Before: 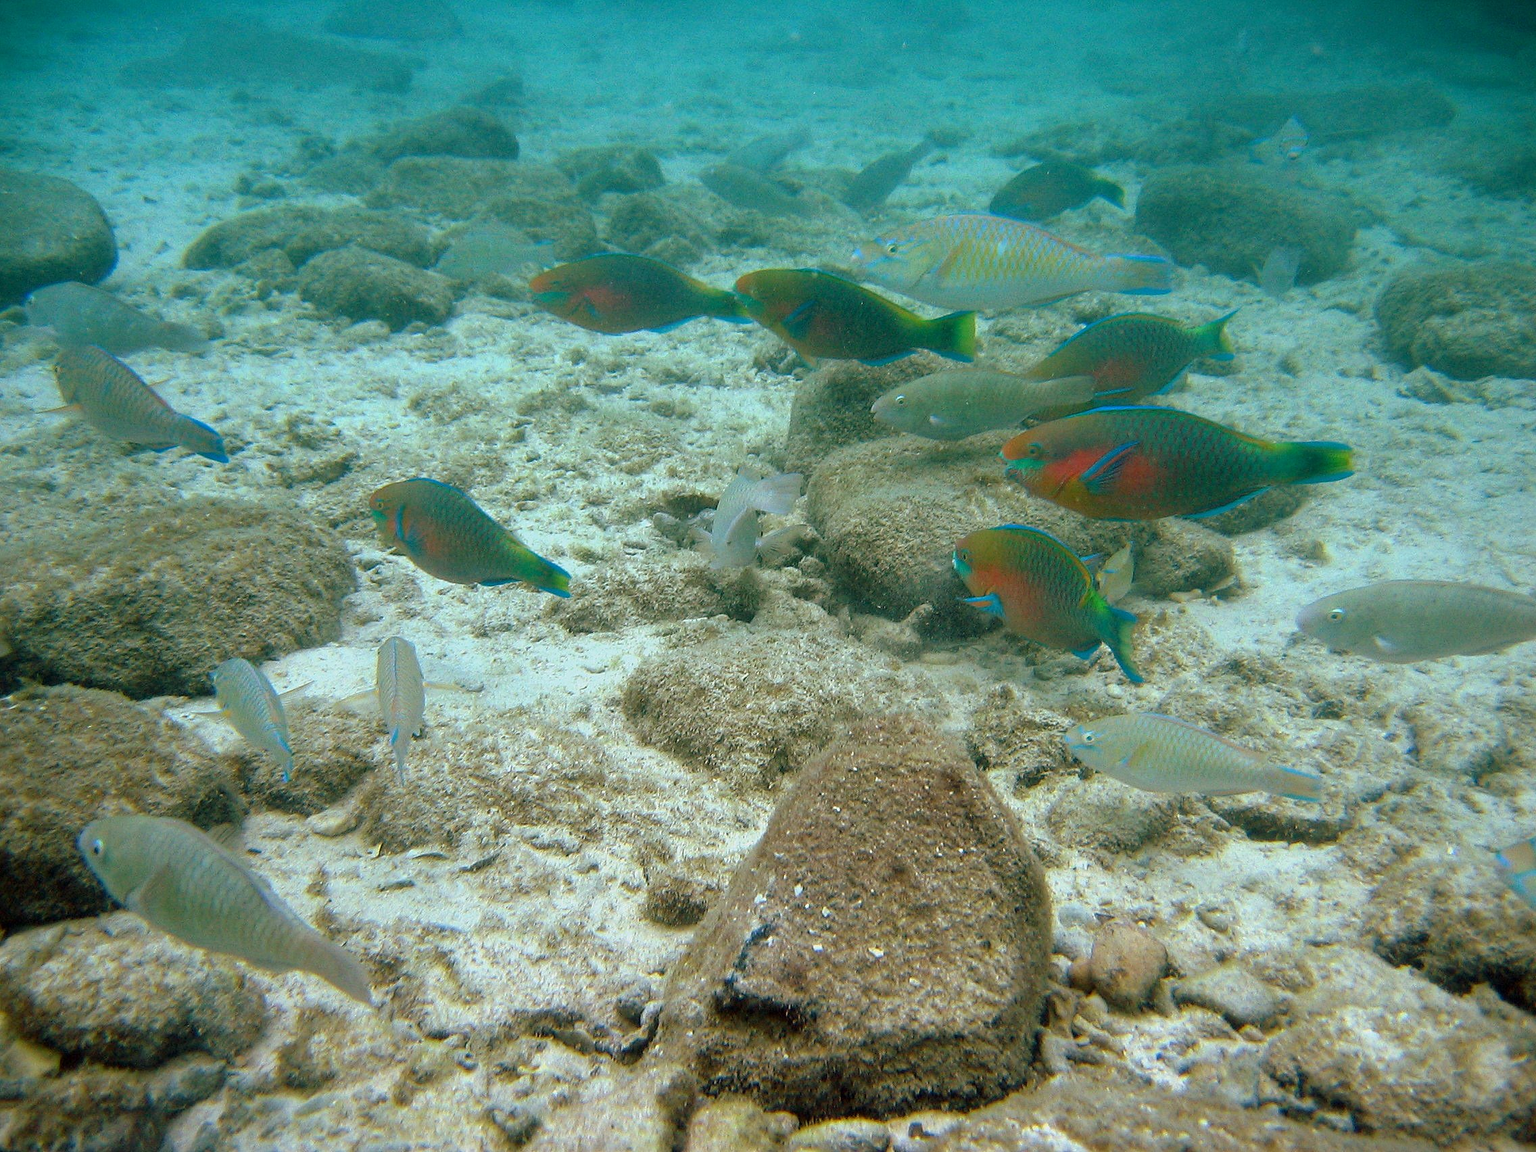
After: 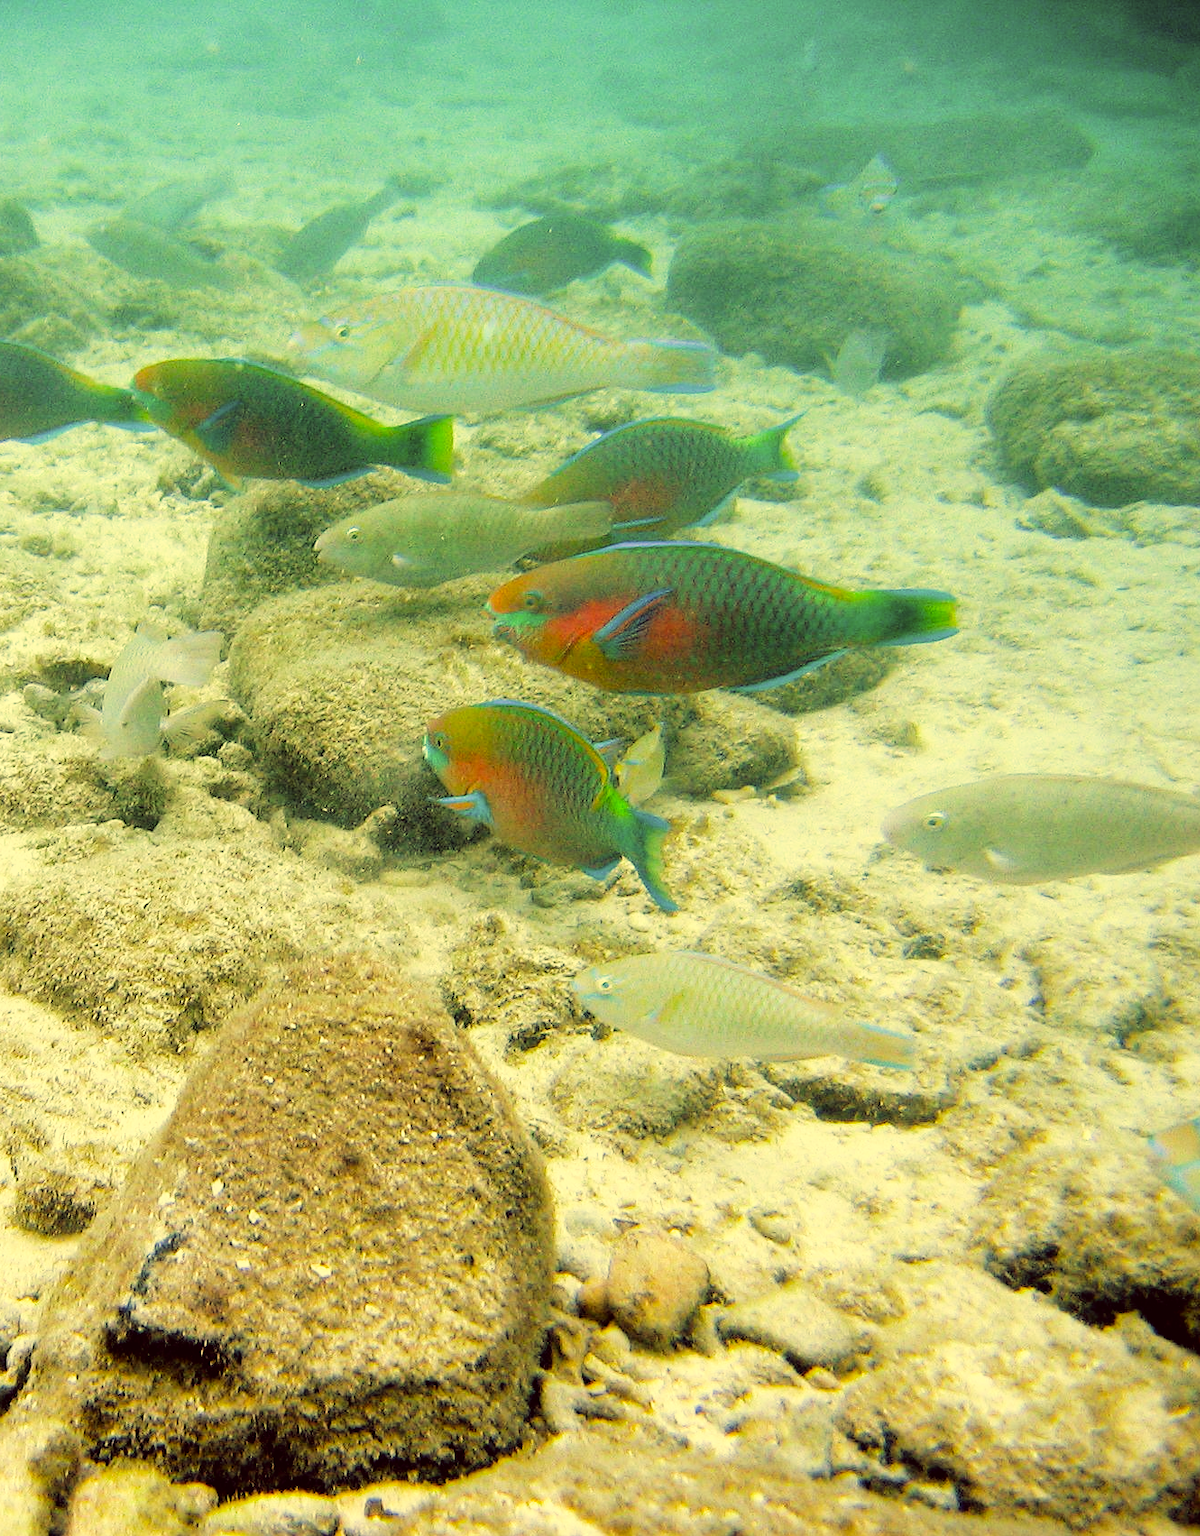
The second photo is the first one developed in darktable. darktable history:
crop: left 41.387%
exposure: exposure 1.001 EV, compensate exposure bias true, compensate highlight preservation false
color correction: highlights a* -0.336, highlights b* 39.93, shadows a* 9.56, shadows b* -0.624
filmic rgb: black relative exposure -5.01 EV, white relative exposure 3.56 EV, threshold 5.94 EV, hardness 3.18, contrast 1.299, highlights saturation mix -48.52%, enable highlight reconstruction true
